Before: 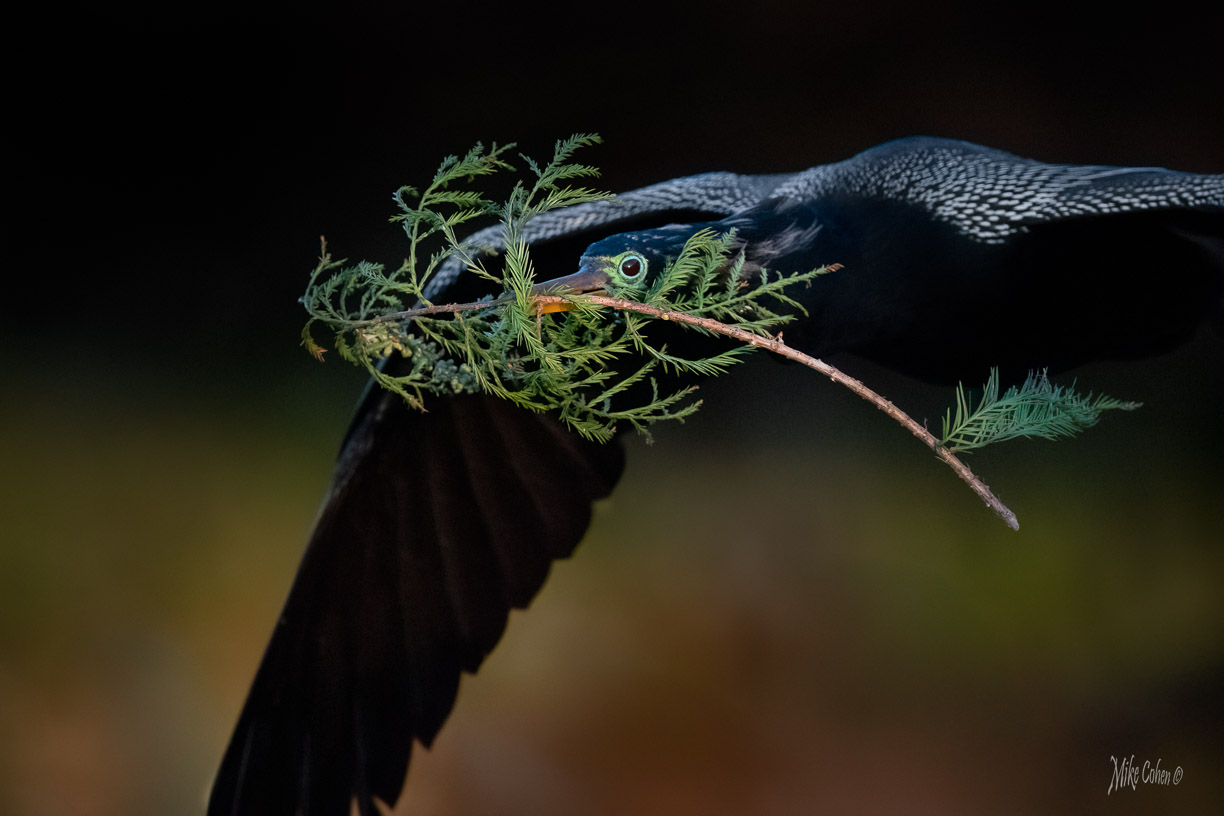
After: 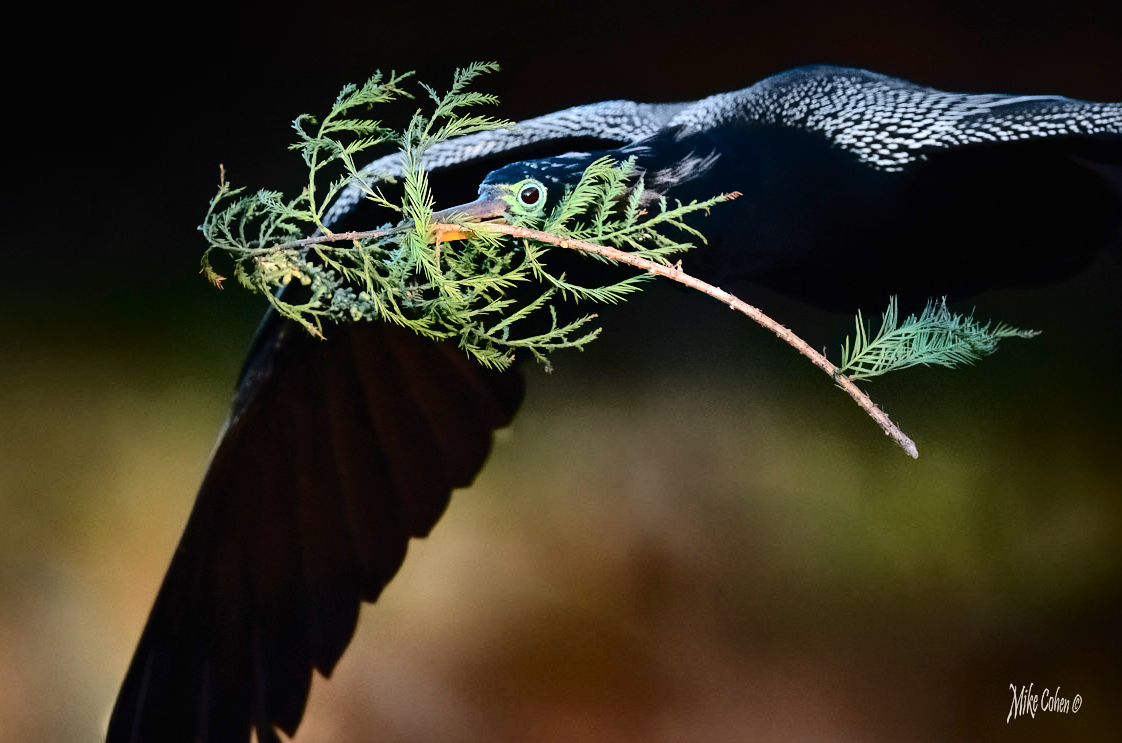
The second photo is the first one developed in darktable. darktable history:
crop and rotate: left 8.275%, top 8.923%
tone curve: curves: ch0 [(0, 0) (0.003, 0.003) (0.011, 0.009) (0.025, 0.018) (0.044, 0.027) (0.069, 0.034) (0.1, 0.043) (0.136, 0.056) (0.177, 0.084) (0.224, 0.138) (0.277, 0.203) (0.335, 0.329) (0.399, 0.451) (0.468, 0.572) (0.543, 0.671) (0.623, 0.754) (0.709, 0.821) (0.801, 0.88) (0.898, 0.938) (1, 1)], color space Lab, independent channels, preserve colors none
exposure: black level correction 0, exposure 0.894 EV, compensate exposure bias true, compensate highlight preservation false
